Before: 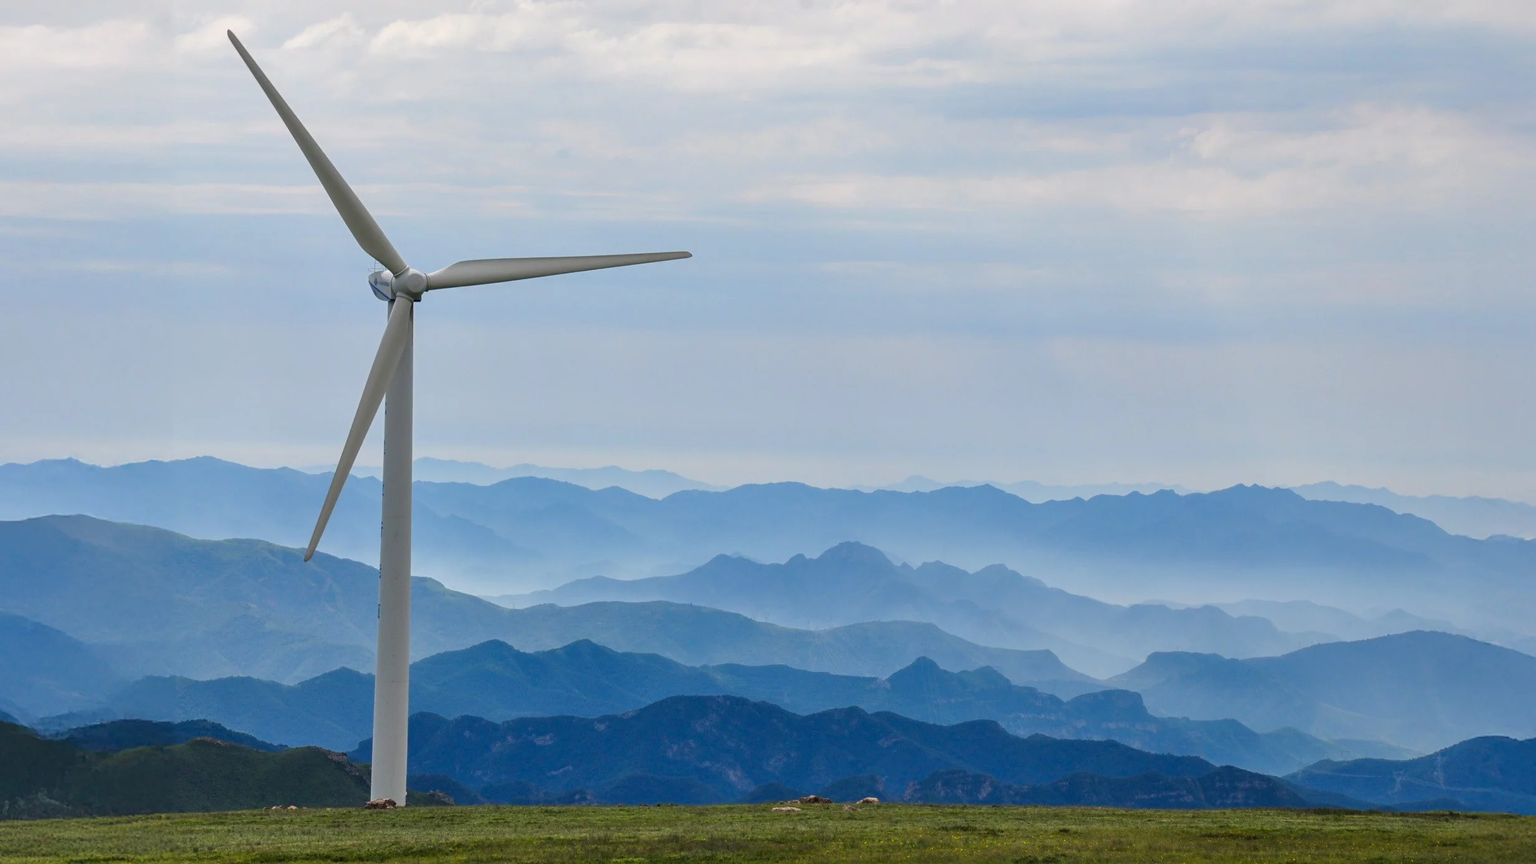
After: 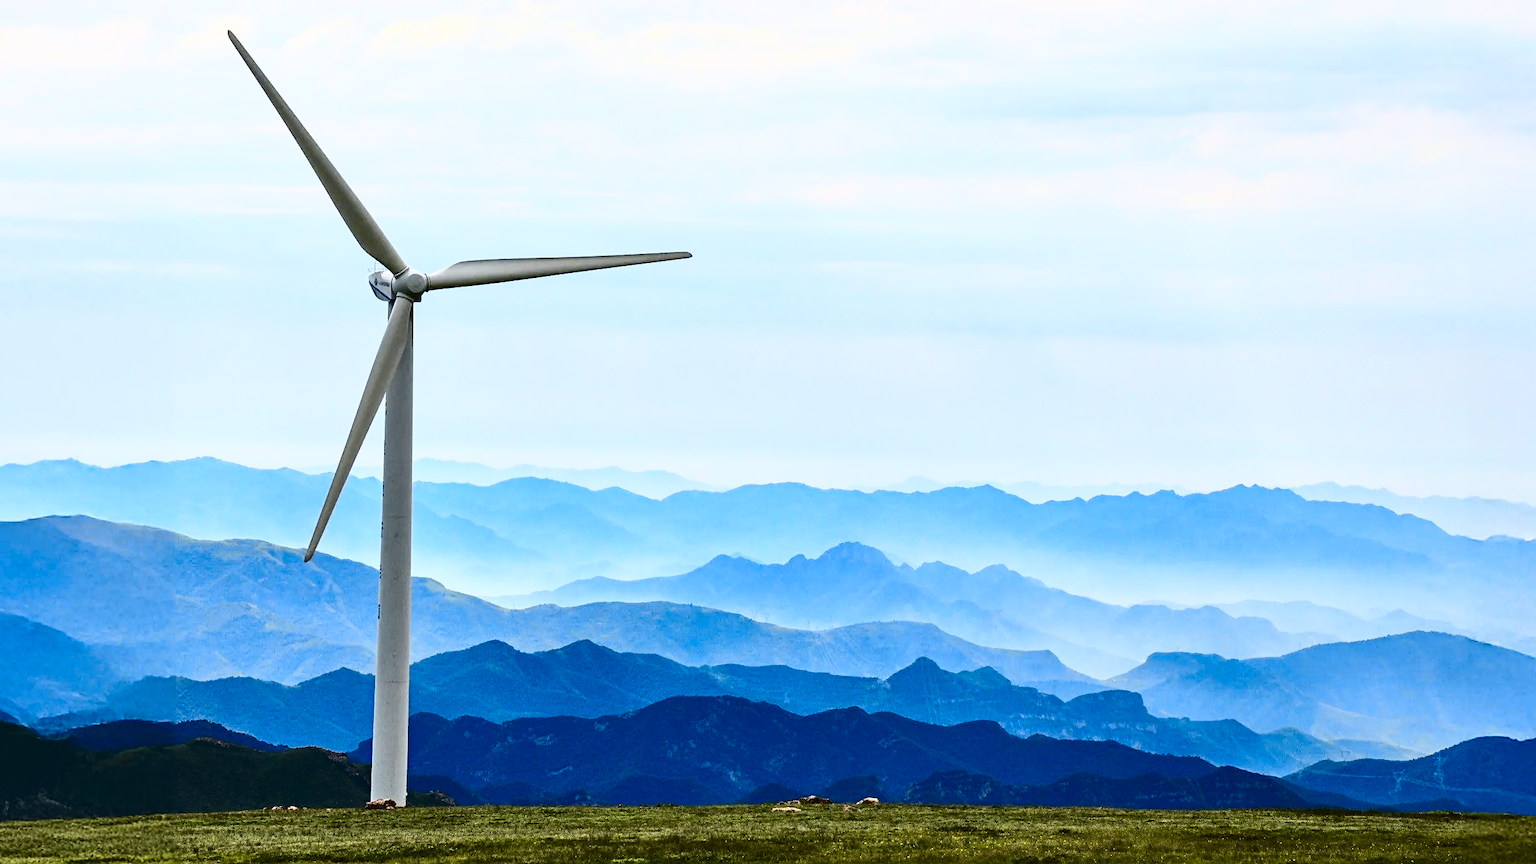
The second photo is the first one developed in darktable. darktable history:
sharpen: radius 1.458, amount 0.398, threshold 1.271
tone curve: curves: ch0 [(0, 0.023) (0.087, 0.065) (0.184, 0.168) (0.45, 0.54) (0.57, 0.683) (0.722, 0.825) (0.877, 0.948) (1, 1)]; ch1 [(0, 0) (0.388, 0.369) (0.44, 0.45) (0.495, 0.491) (0.534, 0.528) (0.657, 0.655) (1, 1)]; ch2 [(0, 0) (0.353, 0.317) (0.408, 0.427) (0.5, 0.497) (0.534, 0.544) (0.576, 0.605) (0.625, 0.631) (1, 1)], color space Lab, independent channels, preserve colors none
haze removal: strength 0.29, distance 0.25, compatibility mode true, adaptive false
contrast brightness saturation: contrast 0.4, brightness 0.1, saturation 0.21
